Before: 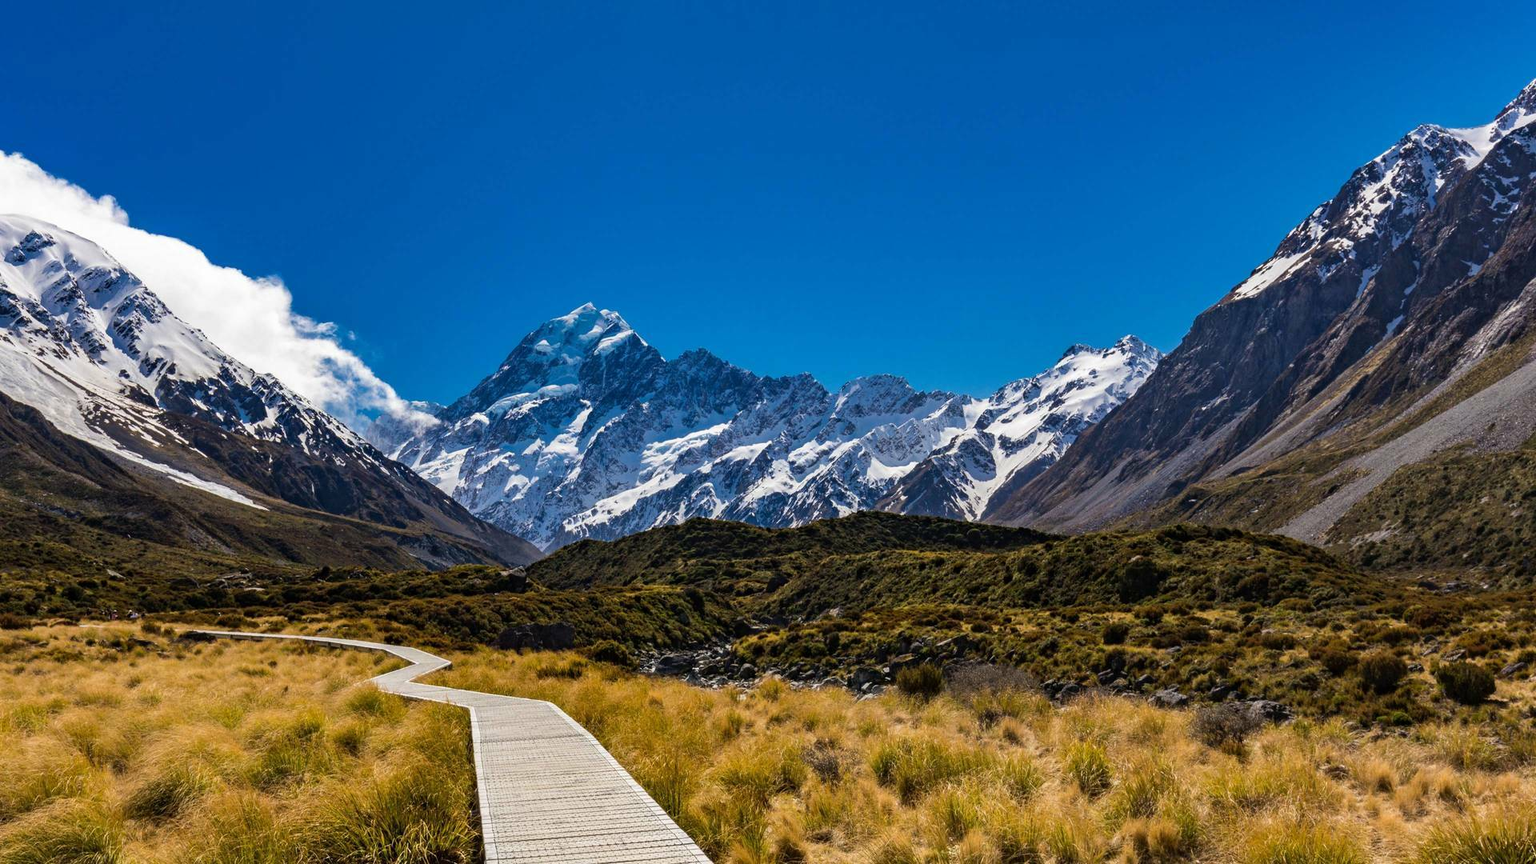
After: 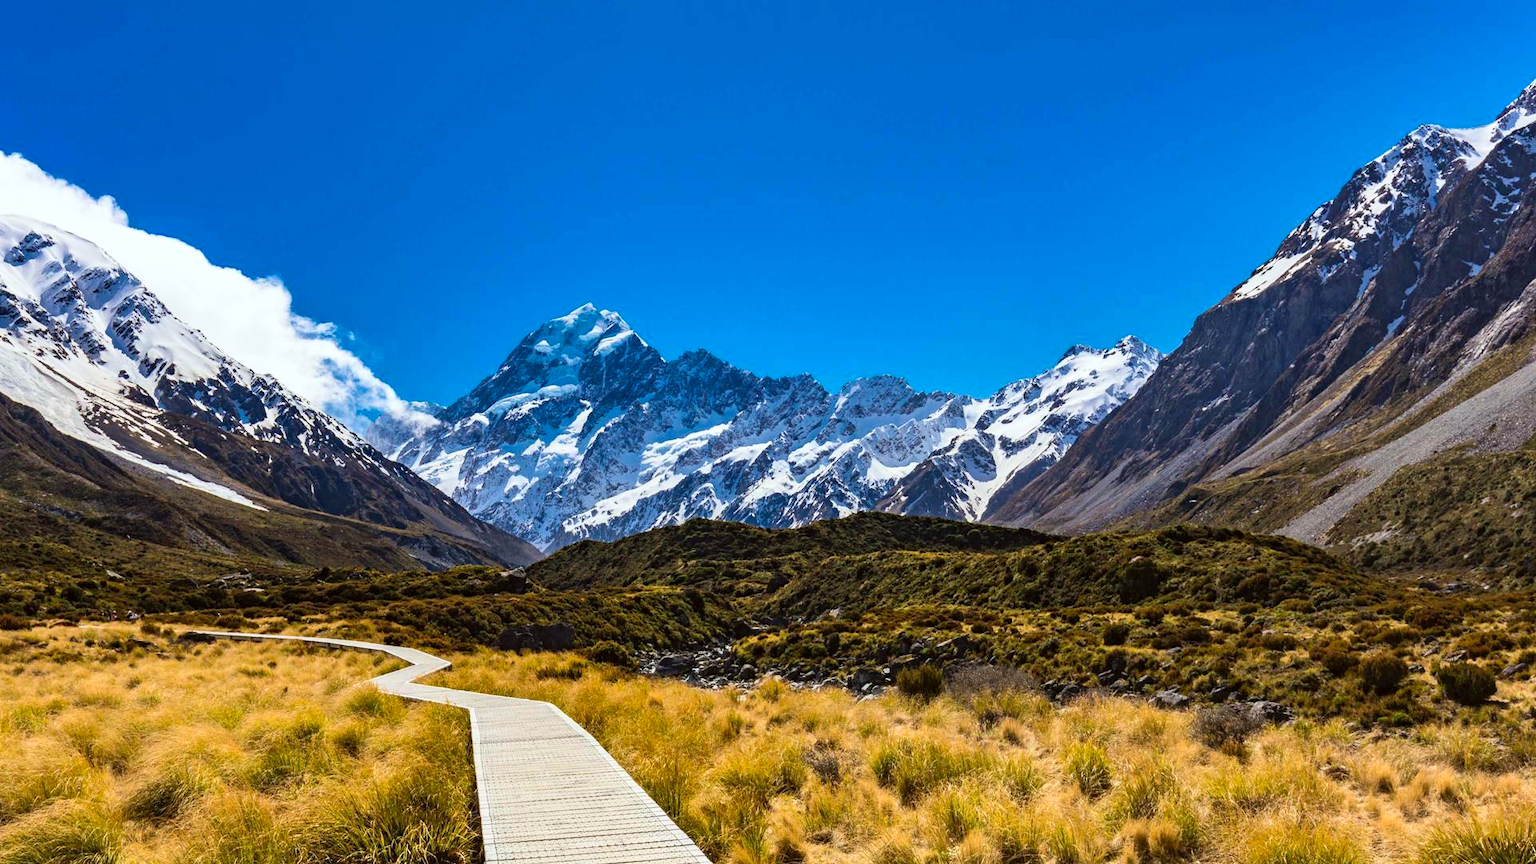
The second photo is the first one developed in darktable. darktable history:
crop: left 0.061%
color correction: highlights a* -2.86, highlights b* -2.58, shadows a* 2.06, shadows b* 2.91
contrast brightness saturation: contrast 0.2, brightness 0.157, saturation 0.221
